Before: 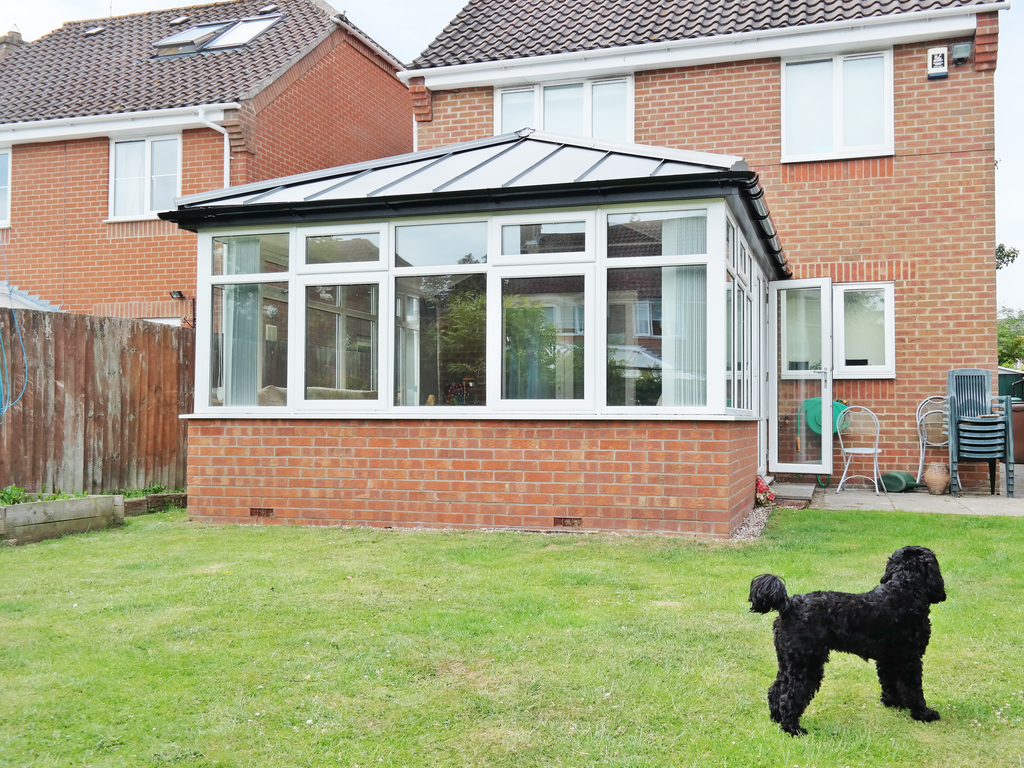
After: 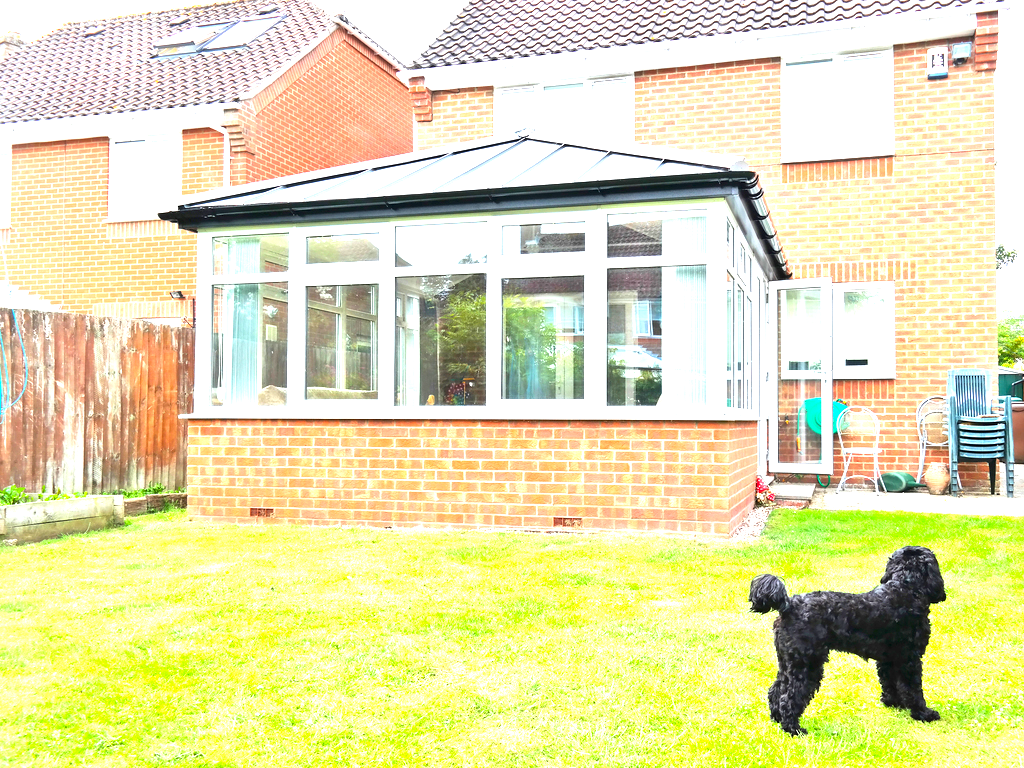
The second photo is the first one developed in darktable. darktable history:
color balance rgb: perceptual saturation grading › global saturation 20%, global vibrance 20%
exposure: black level correction 0.001, exposure 1.646 EV, compensate exposure bias true, compensate highlight preservation false
